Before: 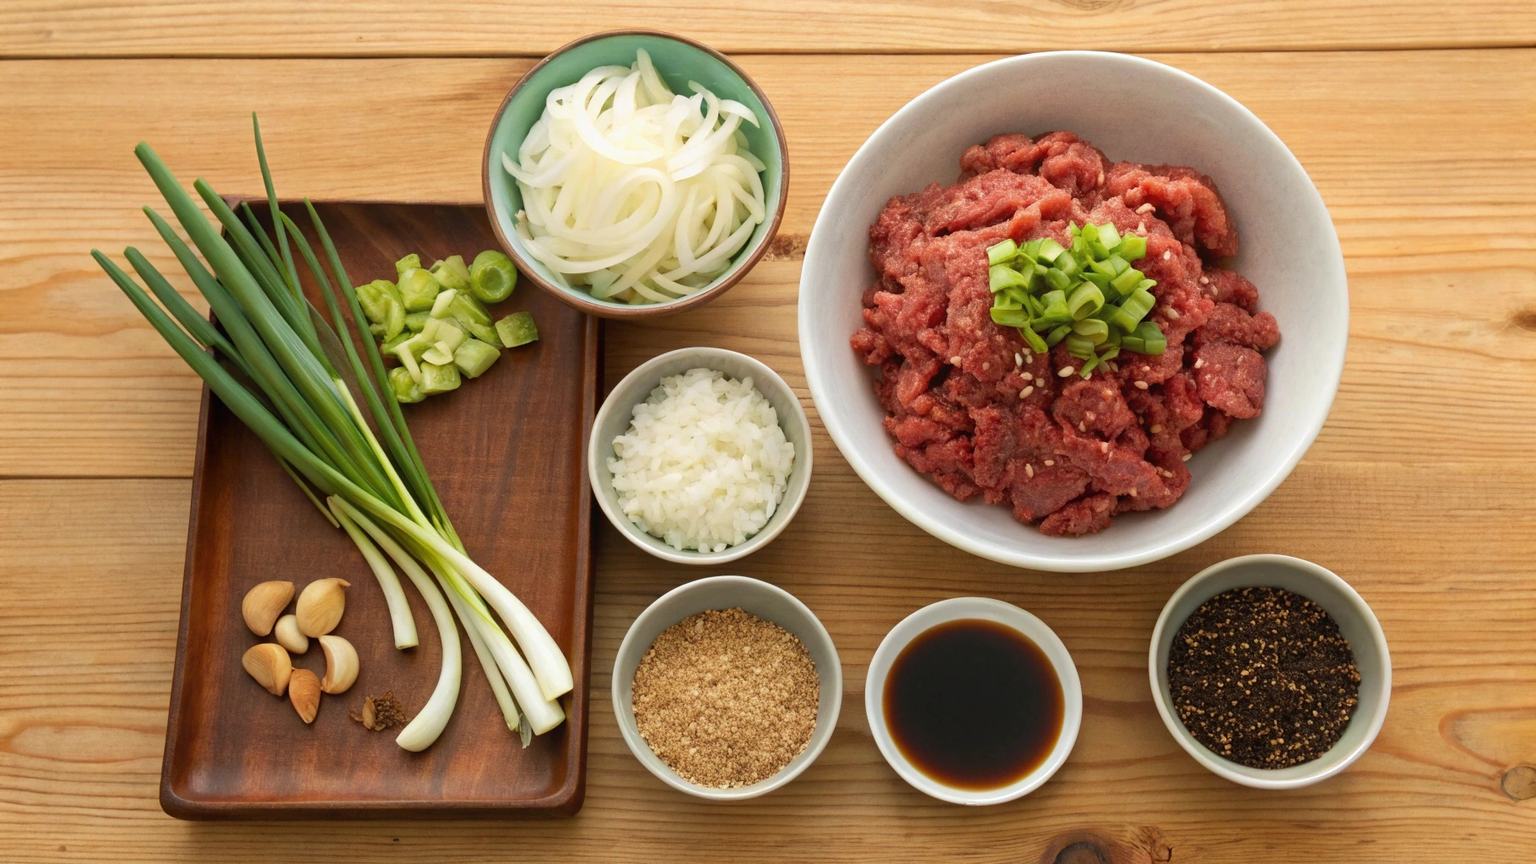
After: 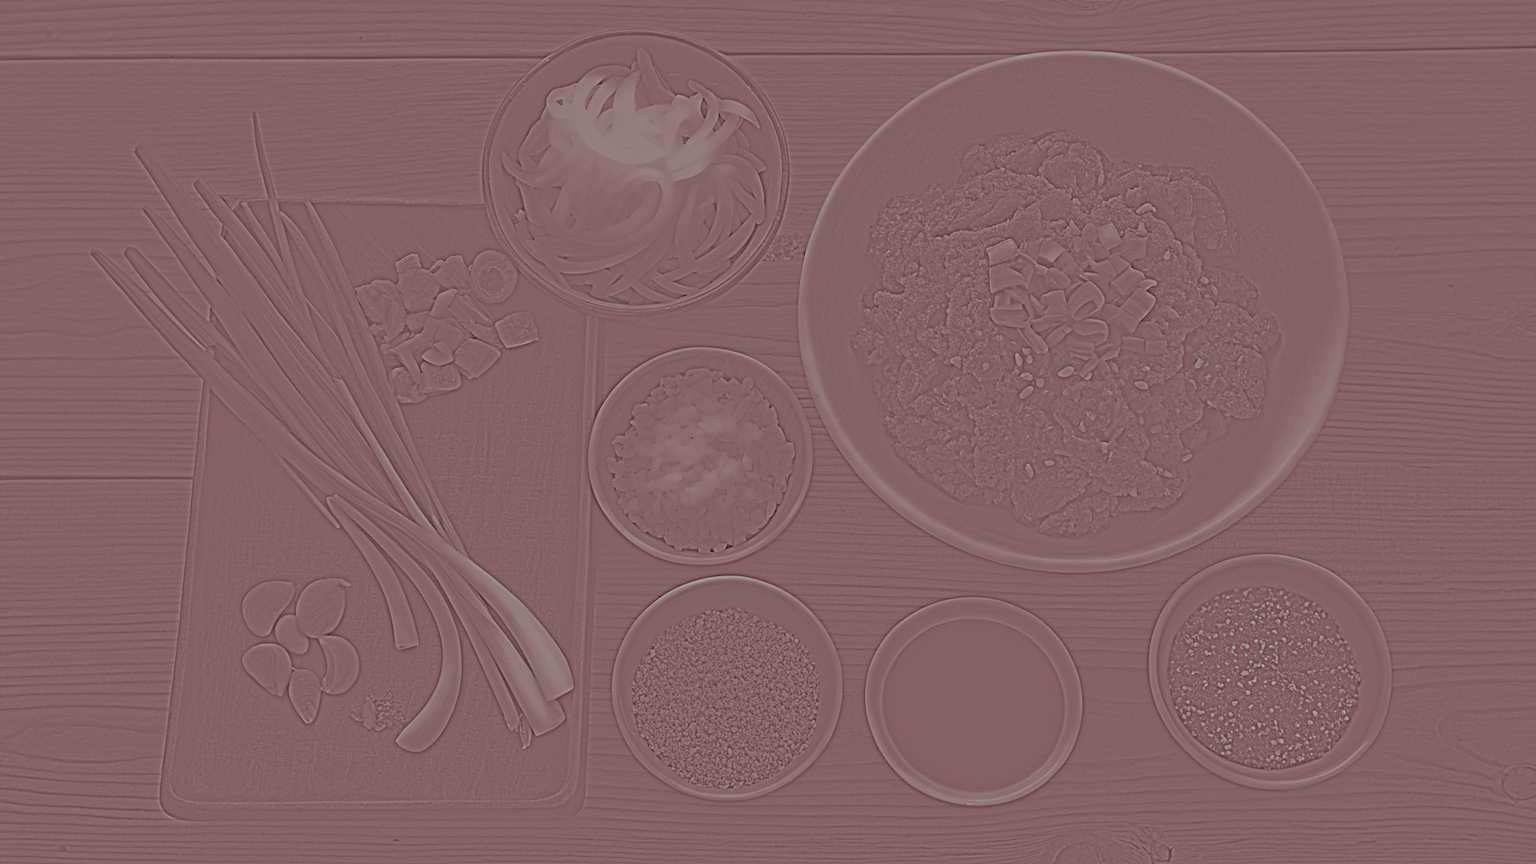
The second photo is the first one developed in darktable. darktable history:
white balance: red 0.954, blue 1.079
contrast brightness saturation: contrast 0.03, brightness -0.04
split-toning: on, module defaults
exposure: exposure 0.669 EV, compensate highlight preservation false
haze removal: compatibility mode true, adaptive false
highpass: sharpness 5.84%, contrast boost 8.44%
local contrast: highlights 19%, detail 186%
bloom: on, module defaults
